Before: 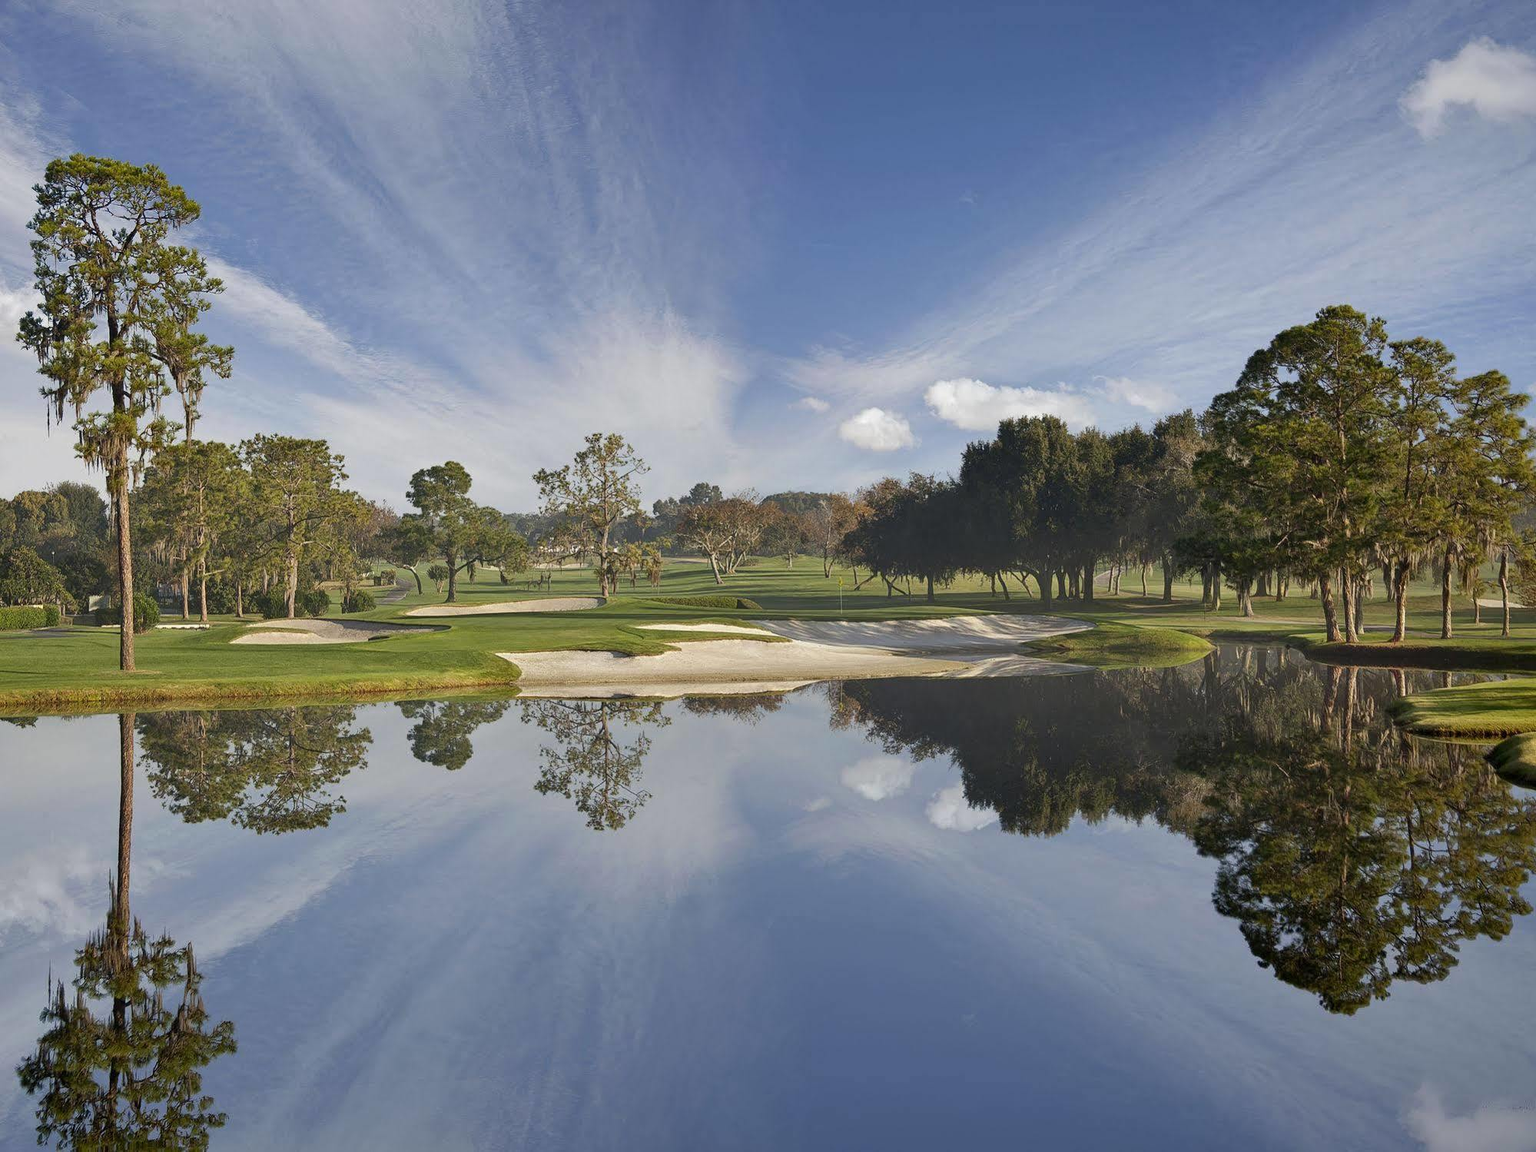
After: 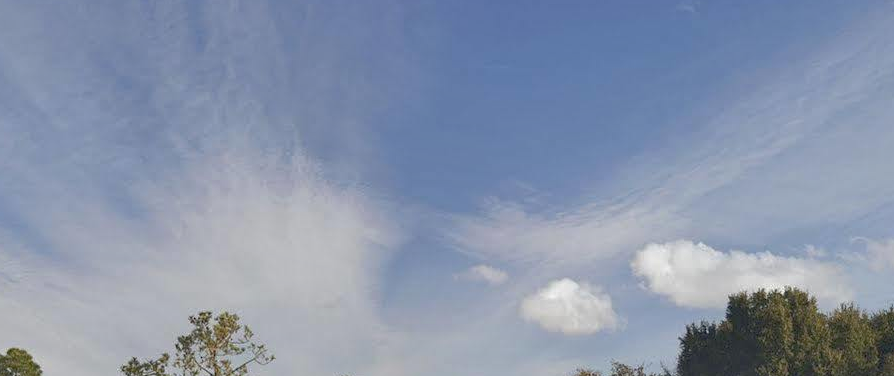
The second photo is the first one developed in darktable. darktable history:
shadows and highlights: on, module defaults
crop: left 28.64%, top 16.832%, right 26.637%, bottom 58.055%
